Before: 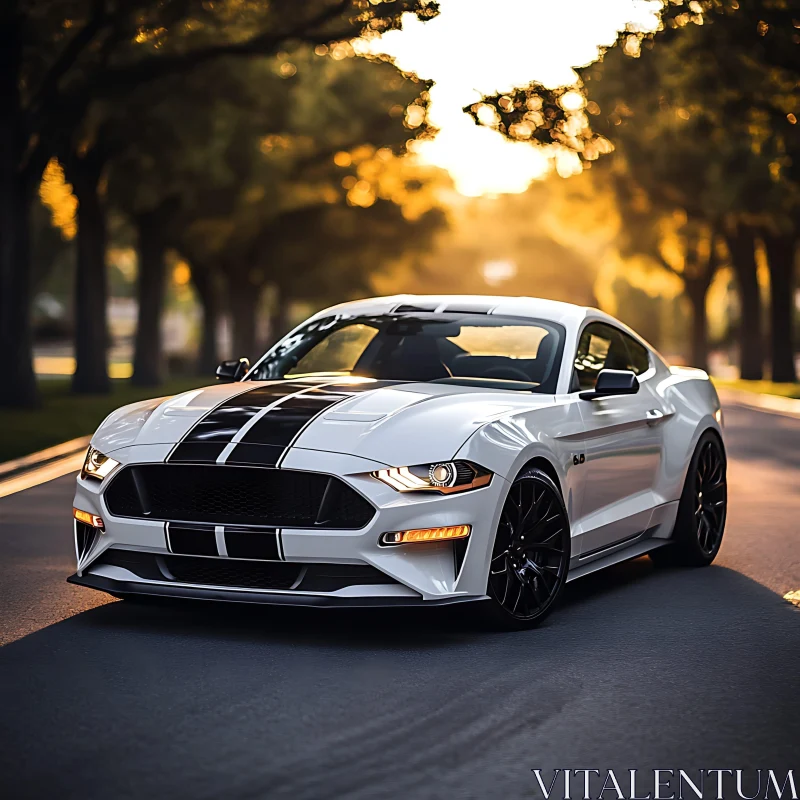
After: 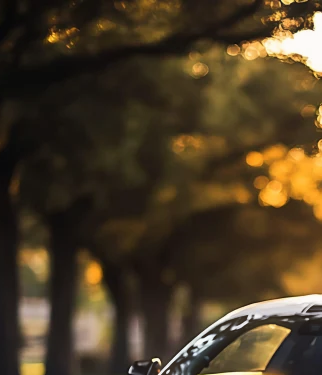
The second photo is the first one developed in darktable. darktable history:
haze removal: strength -0.063, compatibility mode true, adaptive false
crop and rotate: left 11.092%, top 0.109%, right 48.599%, bottom 52.918%
